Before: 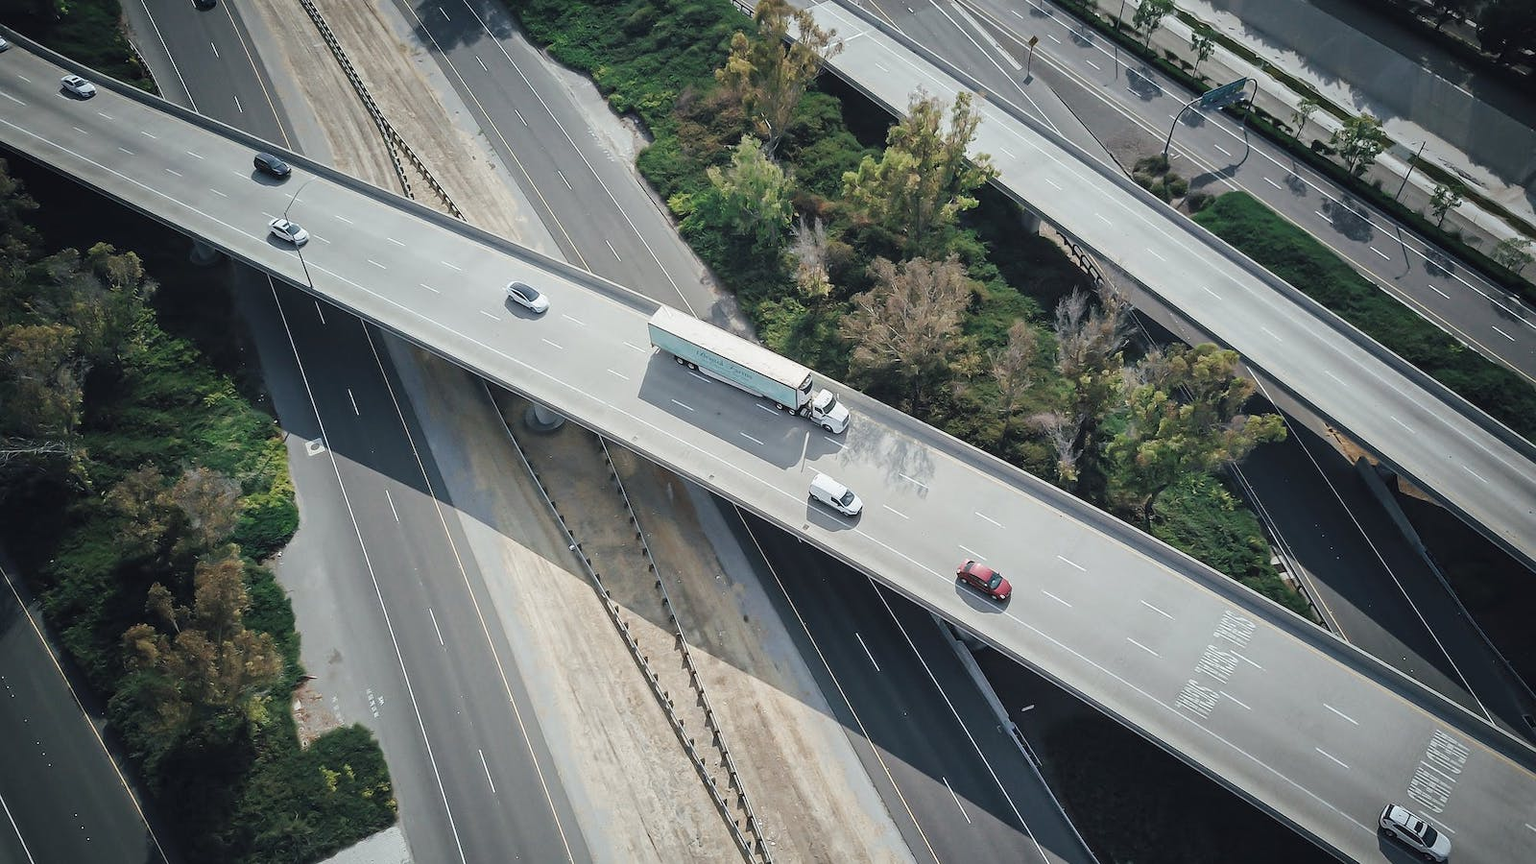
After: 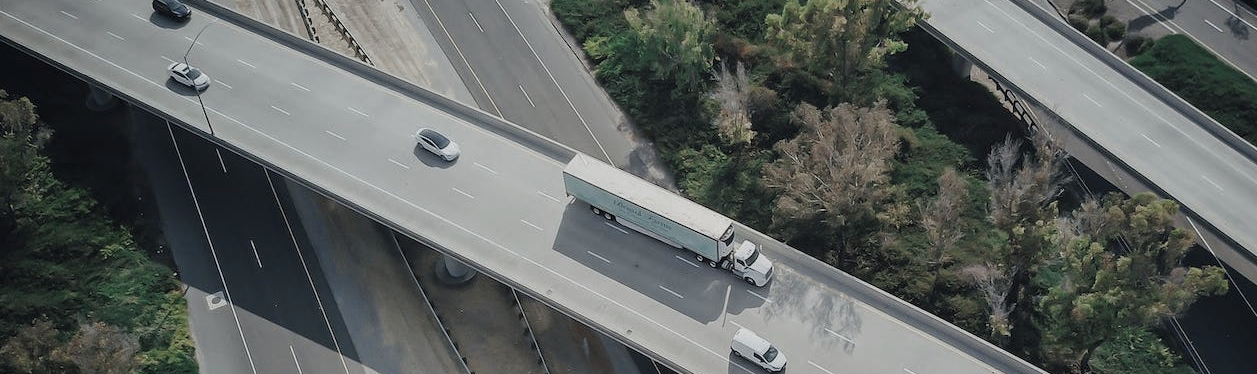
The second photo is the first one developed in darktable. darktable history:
exposure: exposure -0.462 EV, compensate highlight preservation false
crop: left 7.036%, top 18.398%, right 14.379%, bottom 40.043%
color zones: curves: ch0 [(0, 0.5) (0.125, 0.4) (0.25, 0.5) (0.375, 0.4) (0.5, 0.4) (0.625, 0.35) (0.75, 0.35) (0.875, 0.5)]; ch1 [(0, 0.35) (0.125, 0.45) (0.25, 0.35) (0.375, 0.35) (0.5, 0.35) (0.625, 0.35) (0.75, 0.45) (0.875, 0.35)]; ch2 [(0, 0.6) (0.125, 0.5) (0.25, 0.5) (0.375, 0.6) (0.5, 0.6) (0.625, 0.5) (0.75, 0.5) (0.875, 0.5)]
